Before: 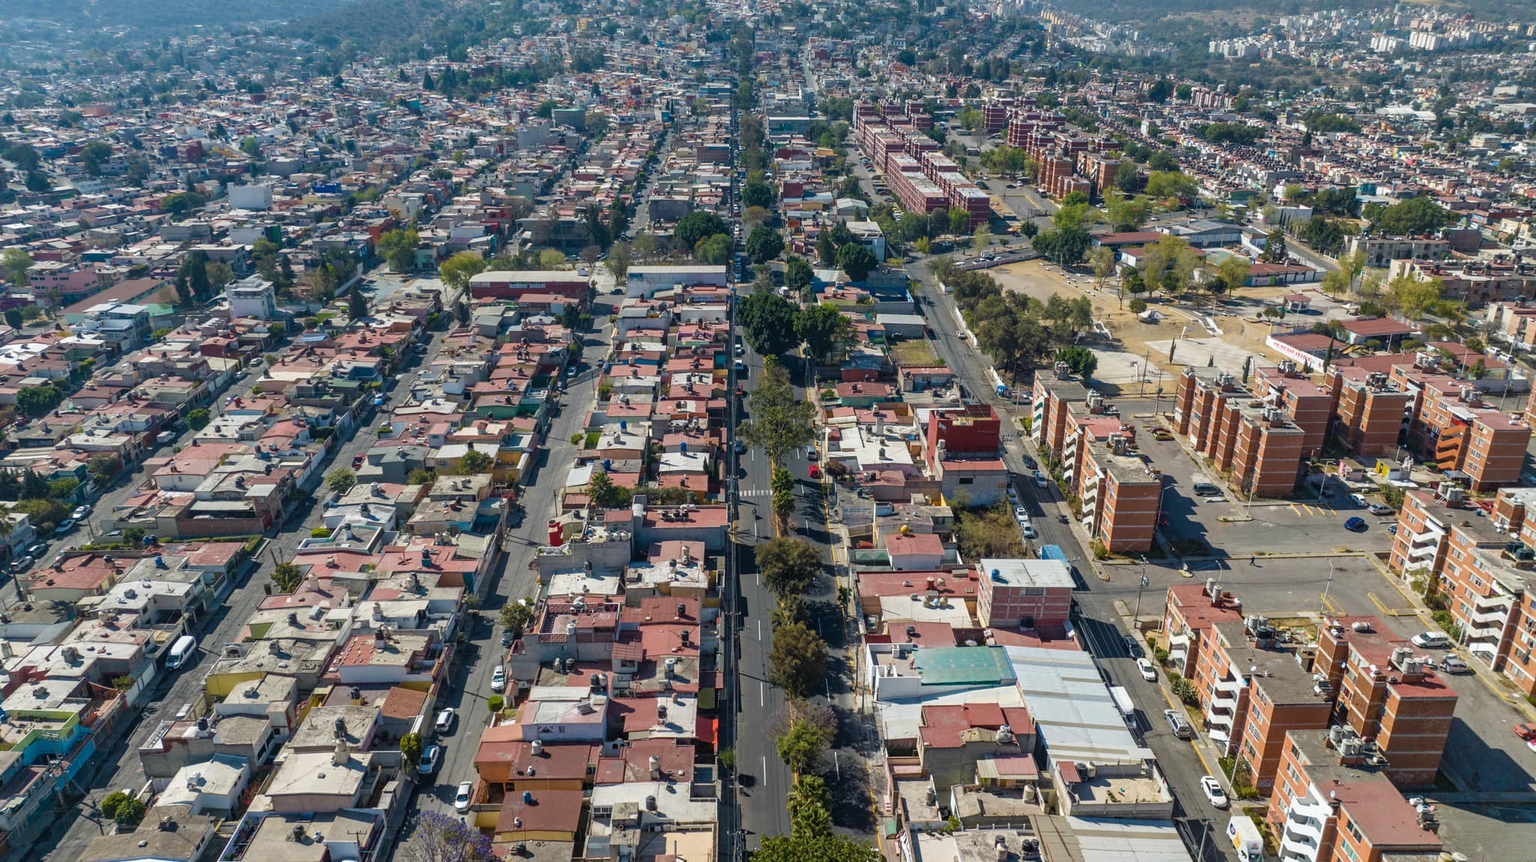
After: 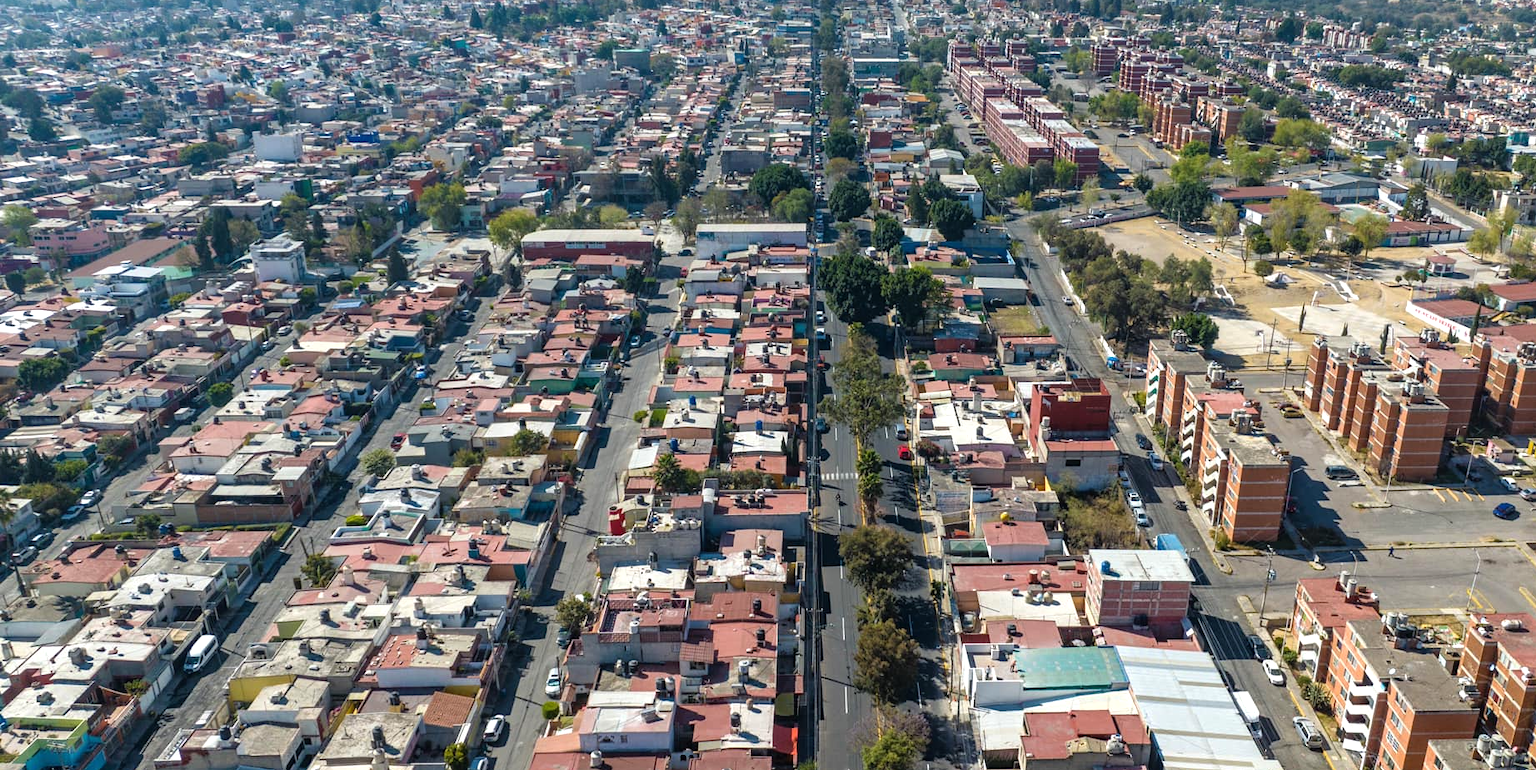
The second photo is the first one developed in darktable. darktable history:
tone equalizer: -8 EV -0.4 EV, -7 EV -0.402 EV, -6 EV -0.319 EV, -5 EV -0.238 EV, -3 EV 0.223 EV, -2 EV 0.315 EV, -1 EV 0.413 EV, +0 EV 0.417 EV
crop: top 7.547%, right 9.914%, bottom 11.947%
